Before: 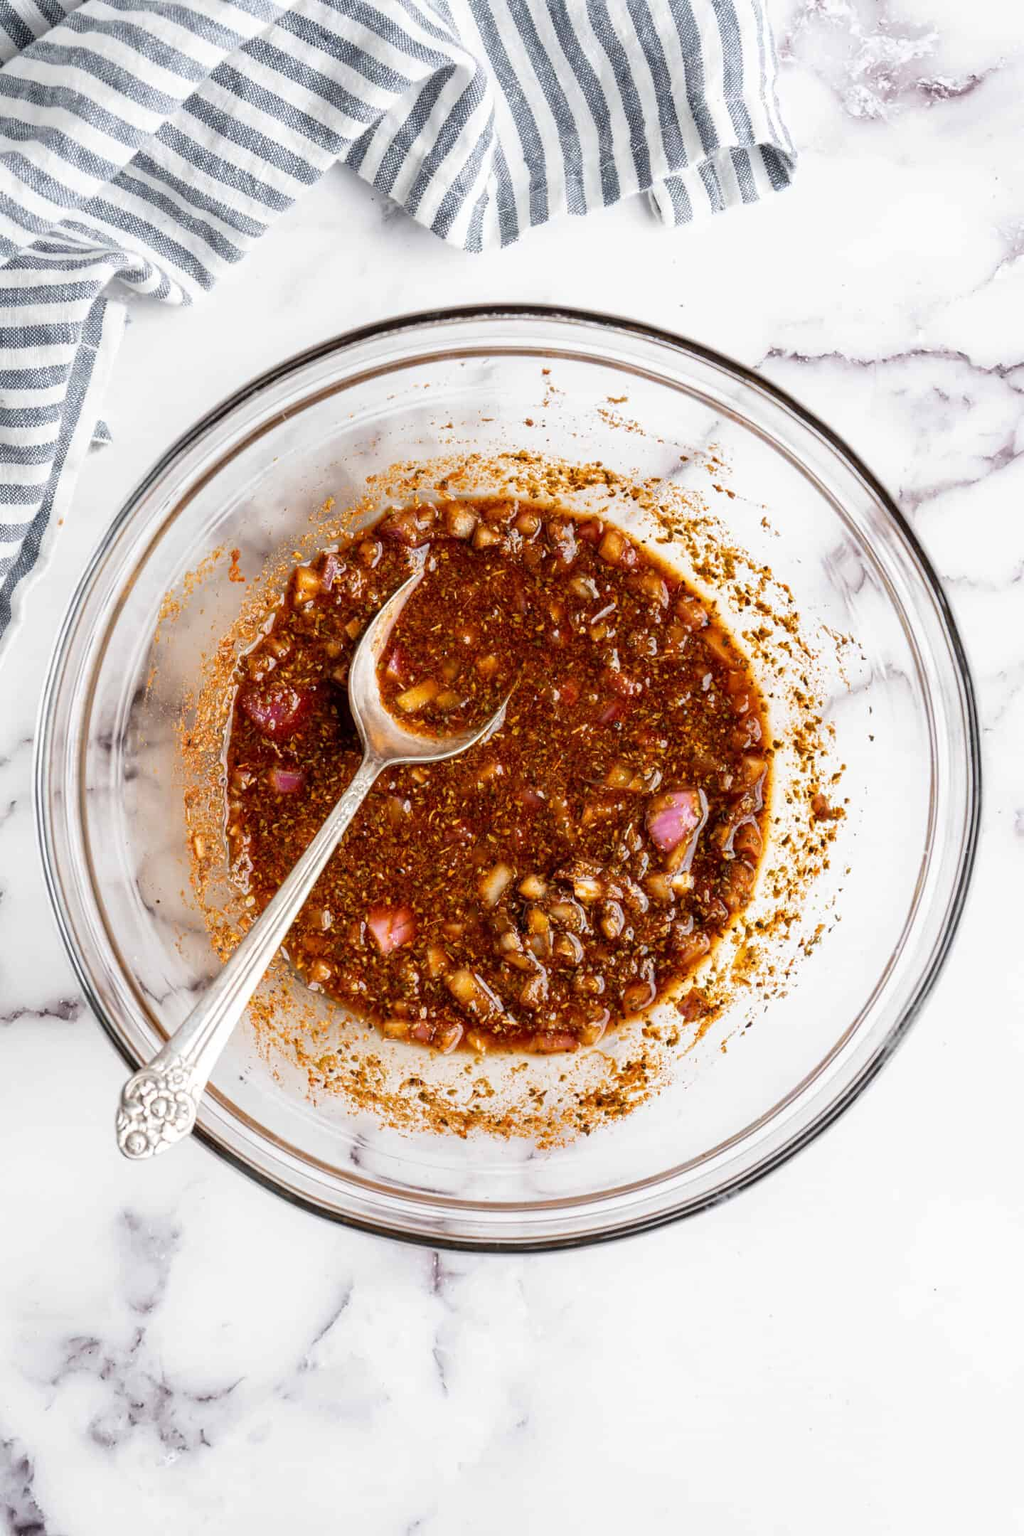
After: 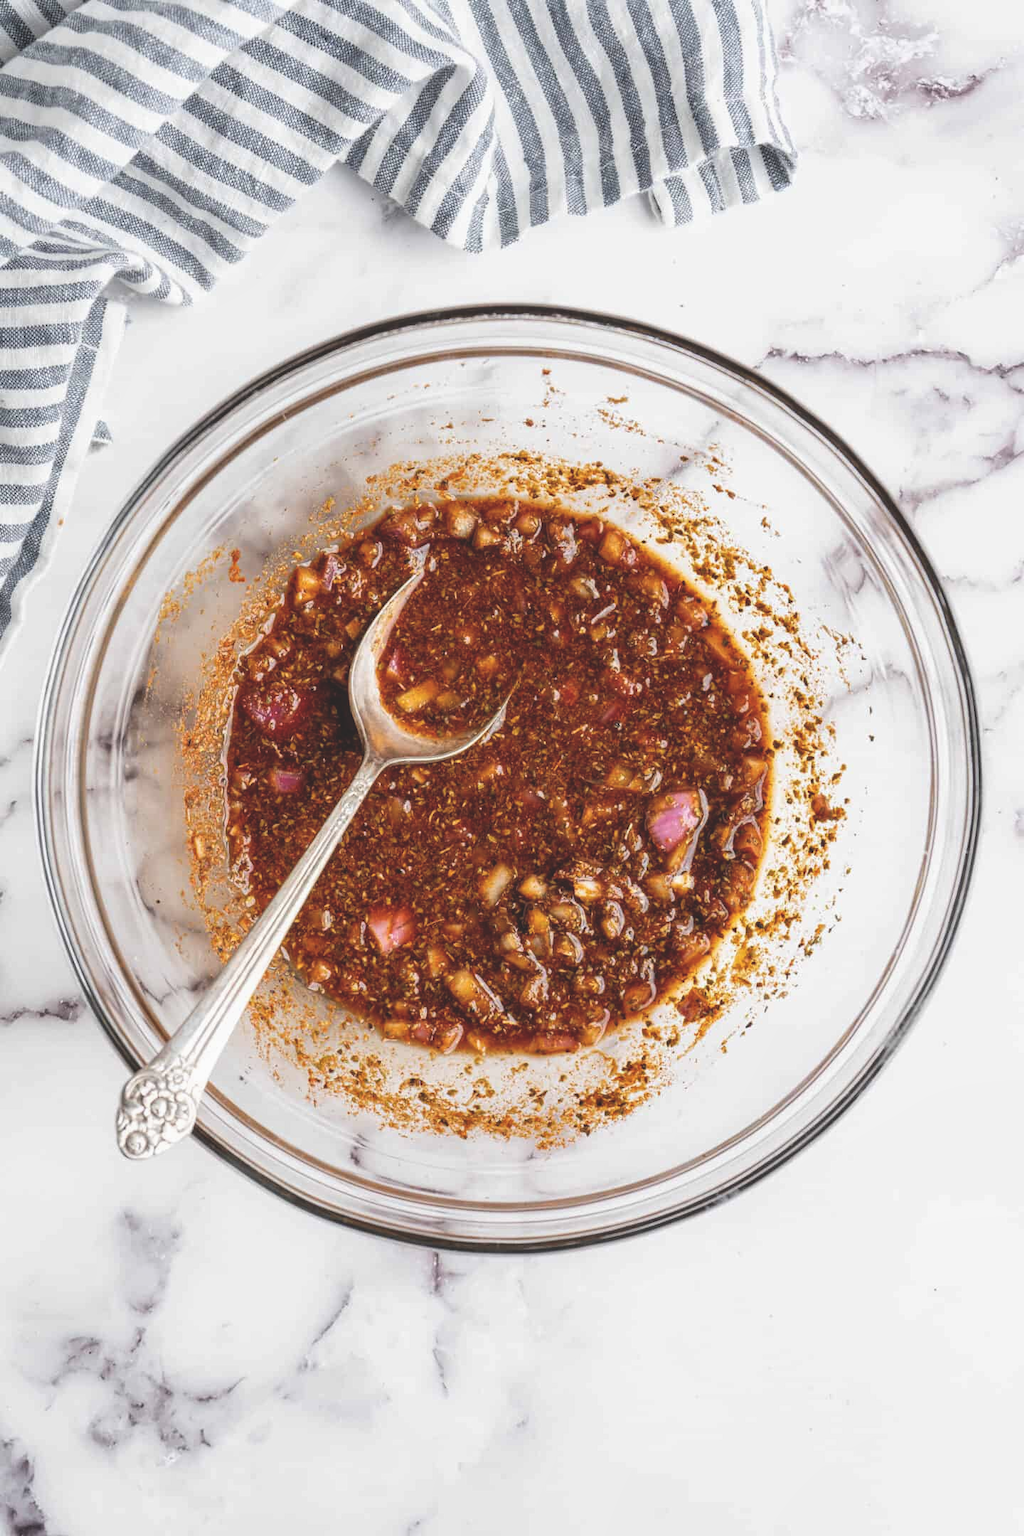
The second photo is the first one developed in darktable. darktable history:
exposure: black level correction -0.024, exposure -0.118 EV, compensate exposure bias true, compensate highlight preservation false
local contrast: highlights 102%, shadows 97%, detail 120%, midtone range 0.2
